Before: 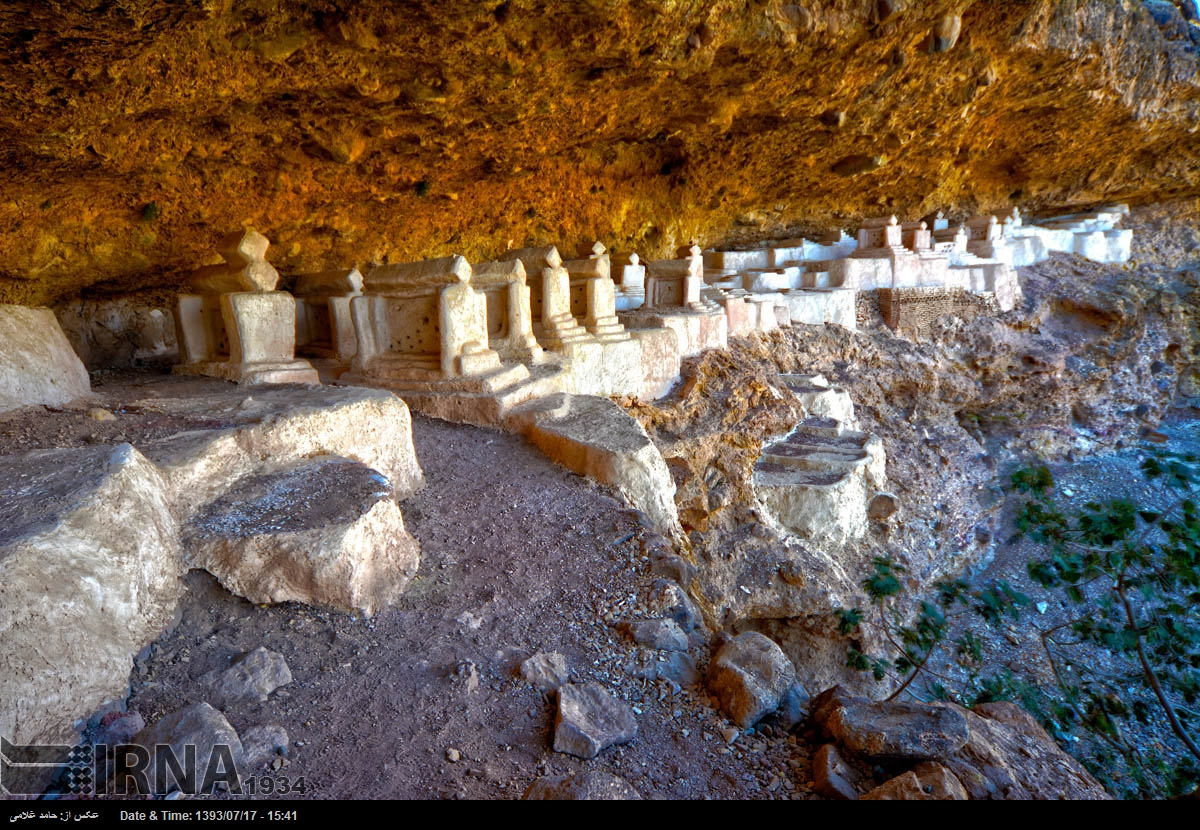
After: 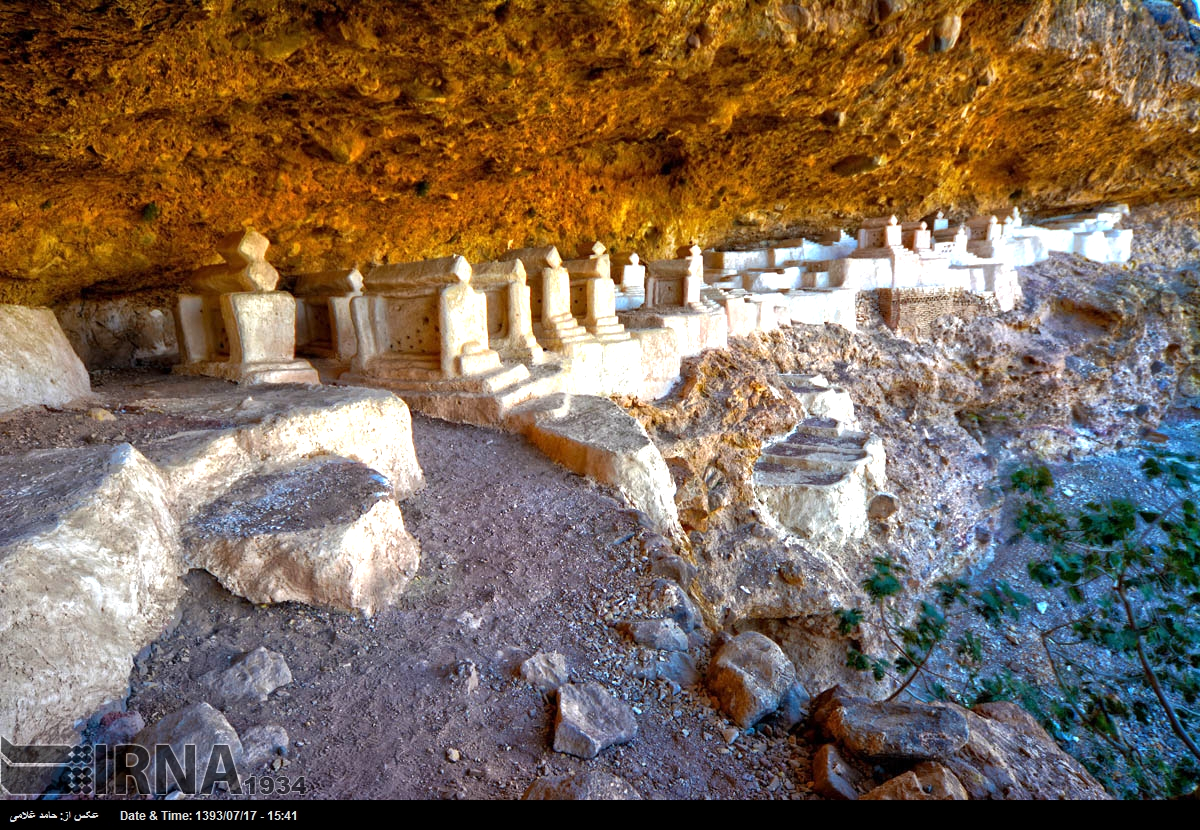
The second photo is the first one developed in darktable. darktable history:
exposure: exposure 0.505 EV, compensate highlight preservation false
